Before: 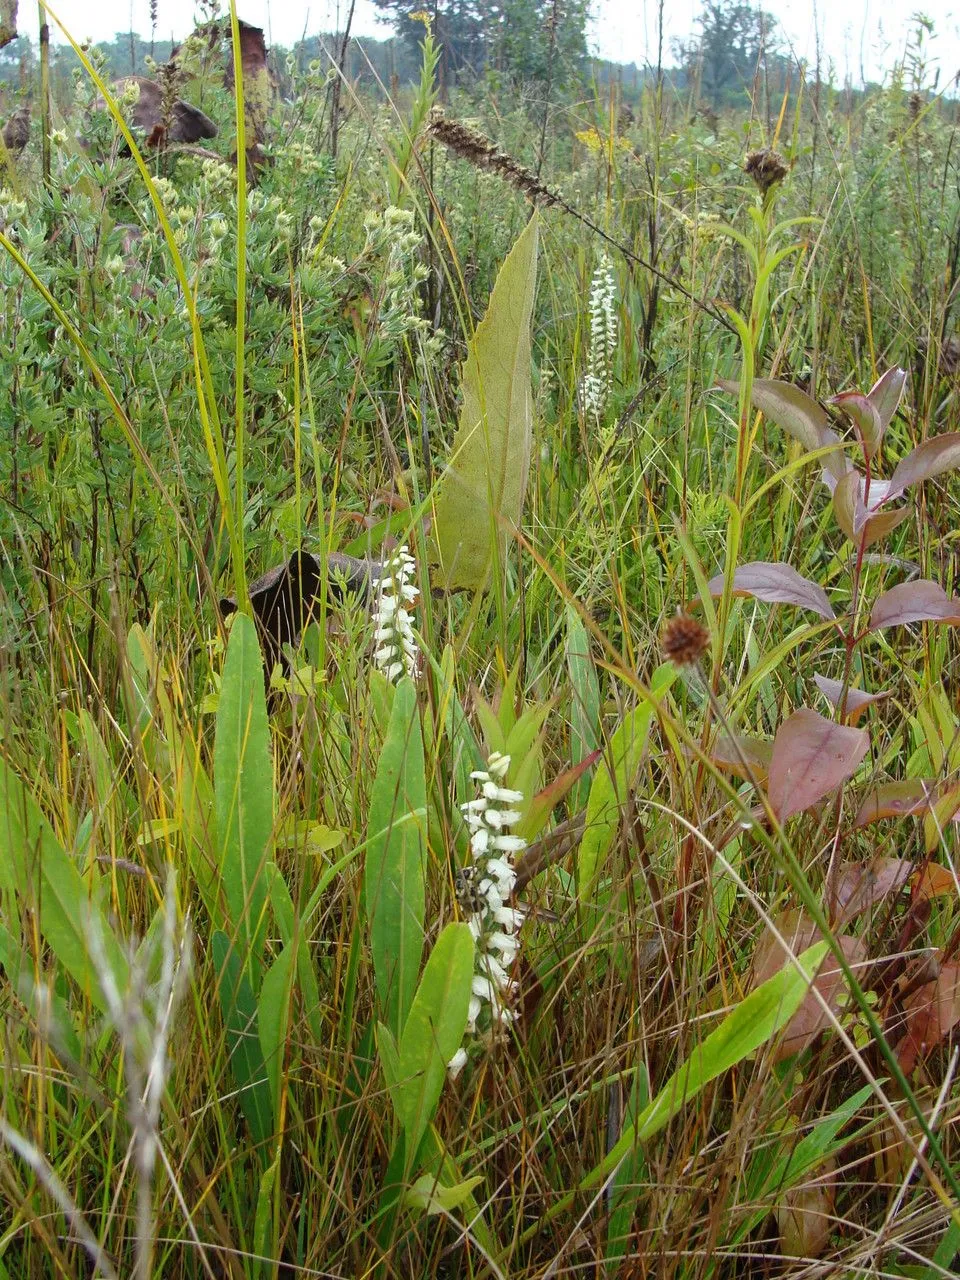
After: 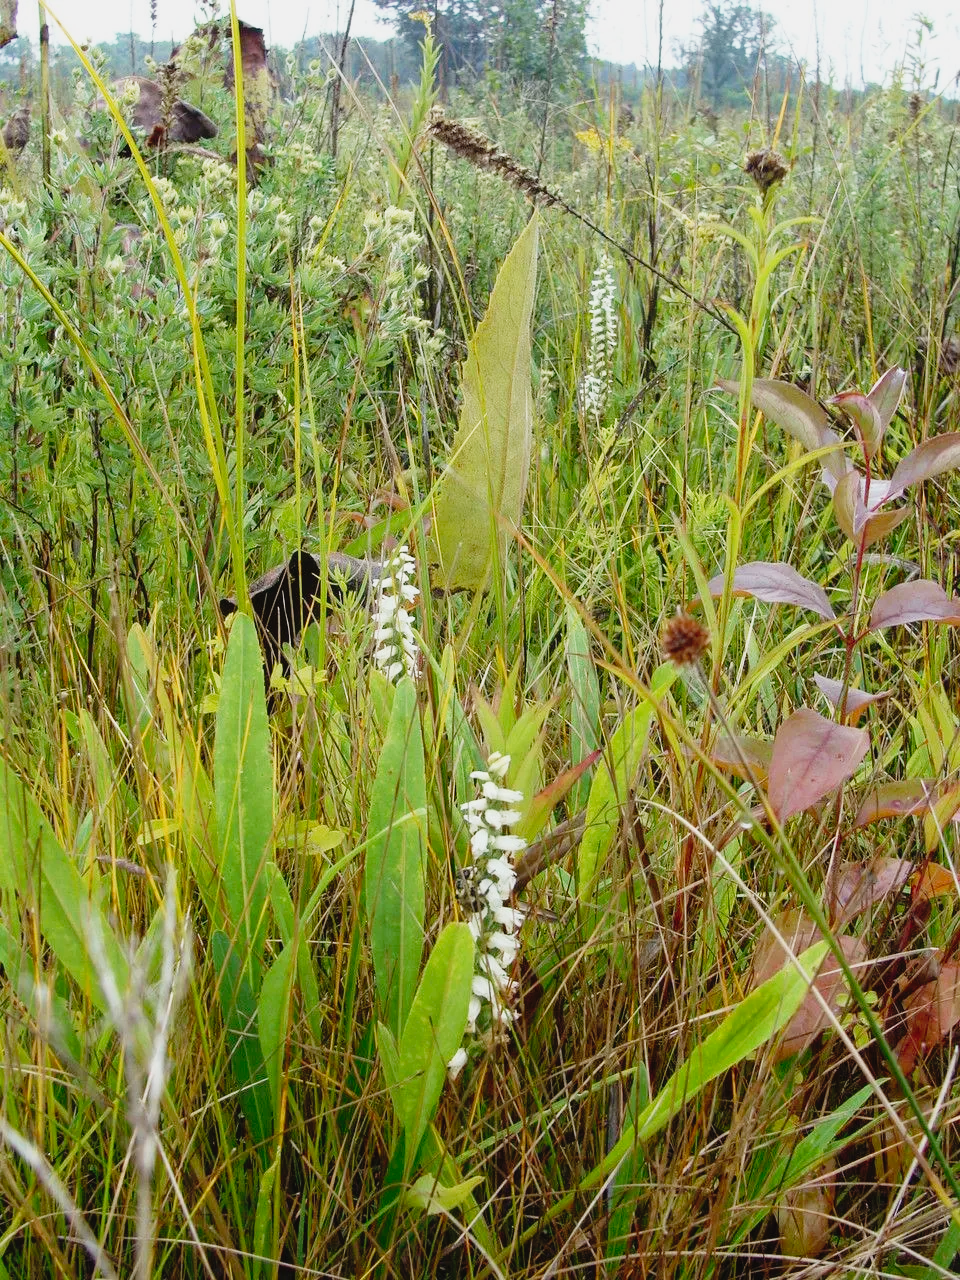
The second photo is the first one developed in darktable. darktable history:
tone curve: curves: ch0 [(0, 0.022) (0.114, 0.088) (0.282, 0.316) (0.446, 0.511) (0.613, 0.693) (0.786, 0.843) (0.999, 0.949)]; ch1 [(0, 0) (0.395, 0.343) (0.463, 0.427) (0.486, 0.474) (0.503, 0.5) (0.535, 0.522) (0.555, 0.546) (0.594, 0.614) (0.755, 0.793) (1, 1)]; ch2 [(0, 0) (0.369, 0.388) (0.449, 0.431) (0.501, 0.5) (0.528, 0.517) (0.561, 0.598) (0.697, 0.721) (1, 1)], preserve colors none
